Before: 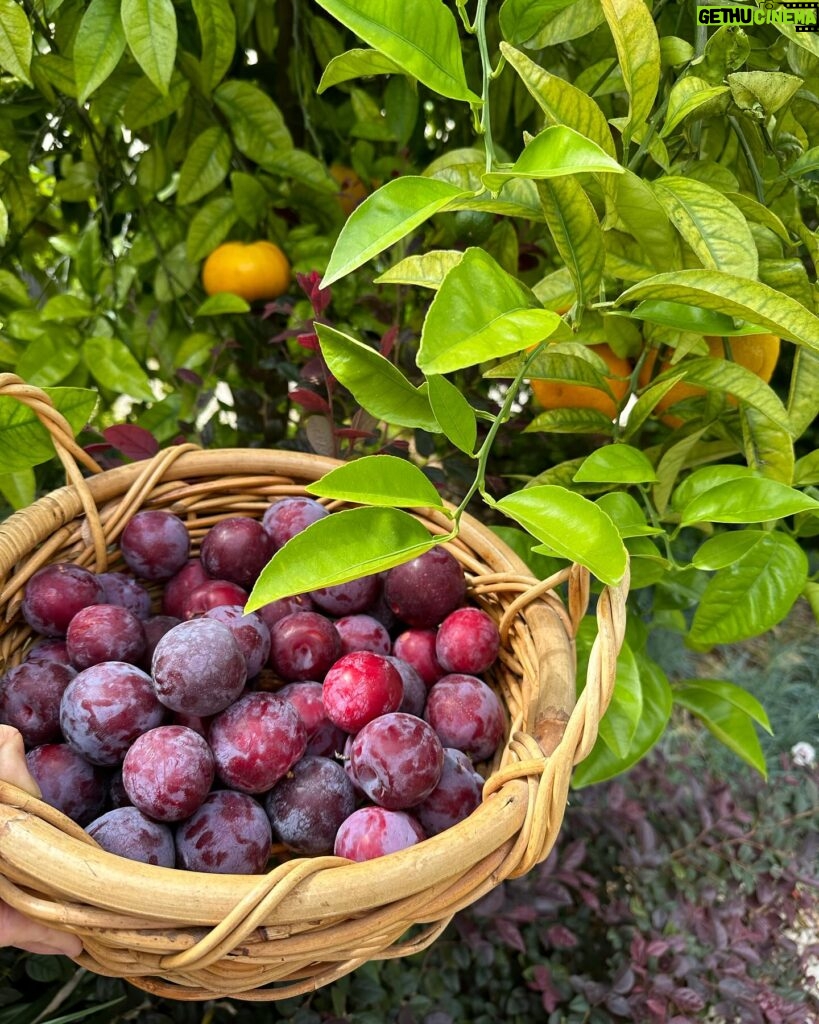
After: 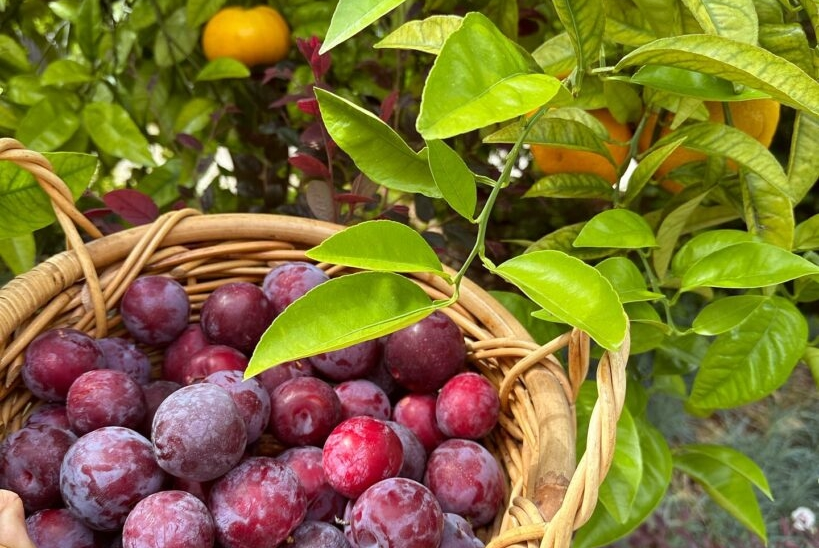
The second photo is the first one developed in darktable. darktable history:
color balance: mode lift, gamma, gain (sRGB), lift [1, 1.049, 1, 1]
crop and rotate: top 23.043%, bottom 23.437%
